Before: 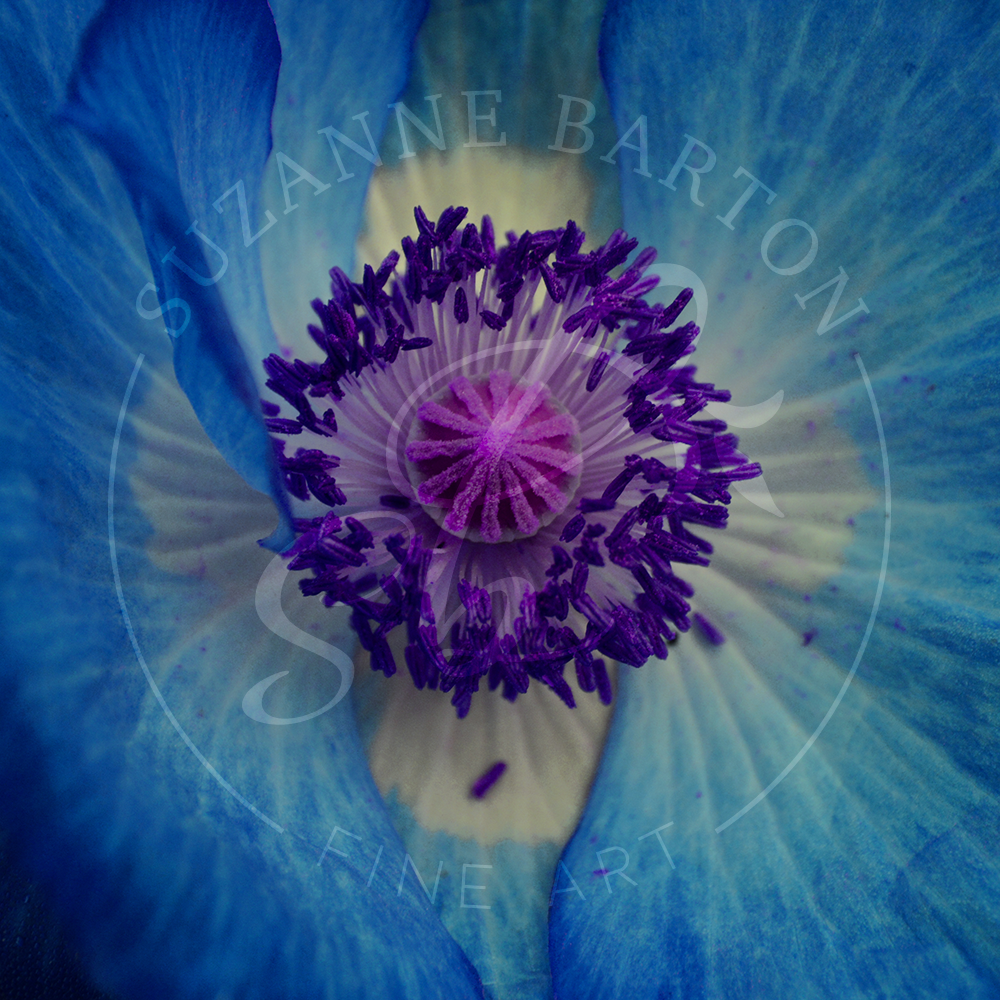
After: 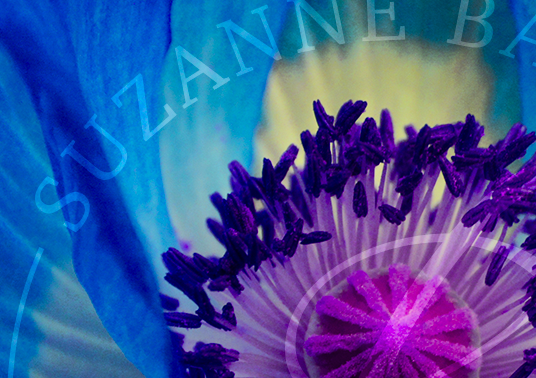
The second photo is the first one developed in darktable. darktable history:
crop: left 10.121%, top 10.631%, right 36.218%, bottom 51.526%
contrast brightness saturation: contrast 0.23, brightness 0.1, saturation 0.29
color balance rgb: perceptual saturation grading › global saturation 25%, global vibrance 20%
